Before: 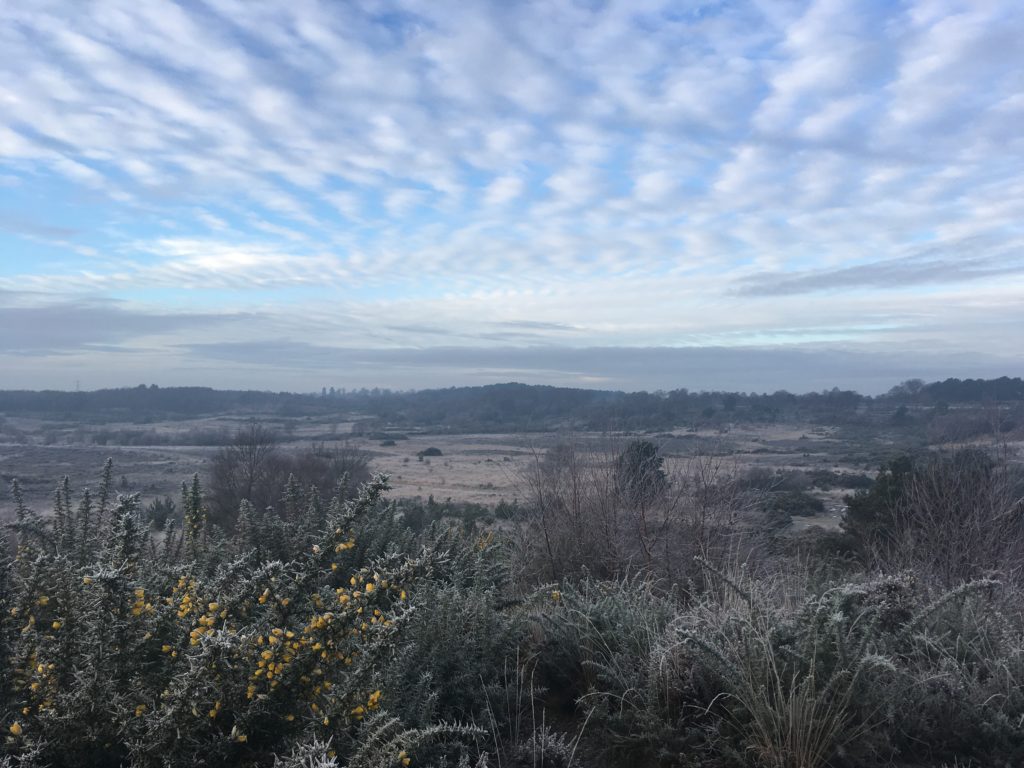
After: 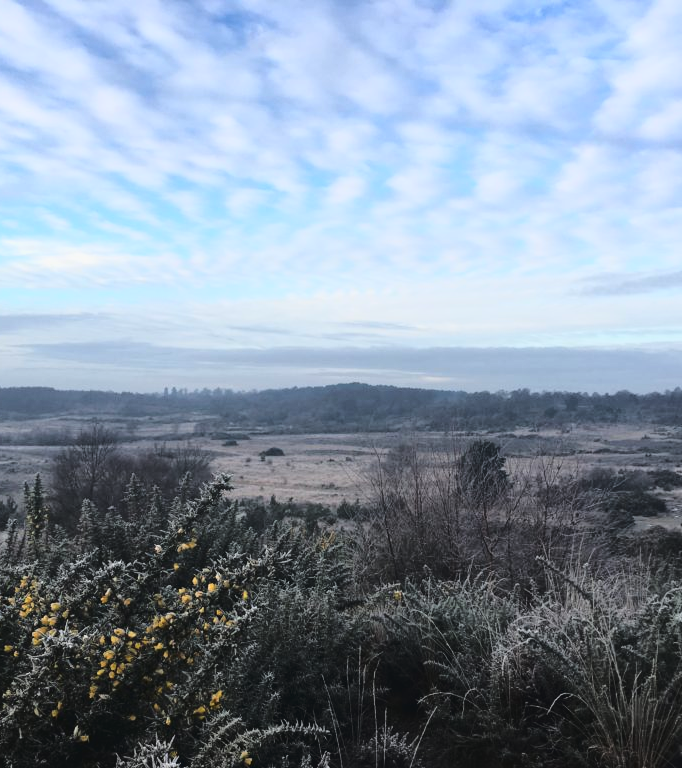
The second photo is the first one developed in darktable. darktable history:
crop and rotate: left 15.482%, right 17.831%
shadows and highlights: shadows 20.54, highlights -19.67, soften with gaussian
tone curve: curves: ch0 [(0, 0.032) (0.078, 0.052) (0.236, 0.168) (0.43, 0.472) (0.508, 0.566) (0.66, 0.754) (0.79, 0.883) (0.994, 0.974)]; ch1 [(0, 0) (0.161, 0.092) (0.35, 0.33) (0.379, 0.401) (0.456, 0.456) (0.508, 0.501) (0.547, 0.531) (0.573, 0.563) (0.625, 0.602) (0.718, 0.734) (1, 1)]; ch2 [(0, 0) (0.369, 0.427) (0.44, 0.434) (0.502, 0.501) (0.54, 0.537) (0.586, 0.59) (0.621, 0.604) (1, 1)], color space Lab, linked channels, preserve colors none
